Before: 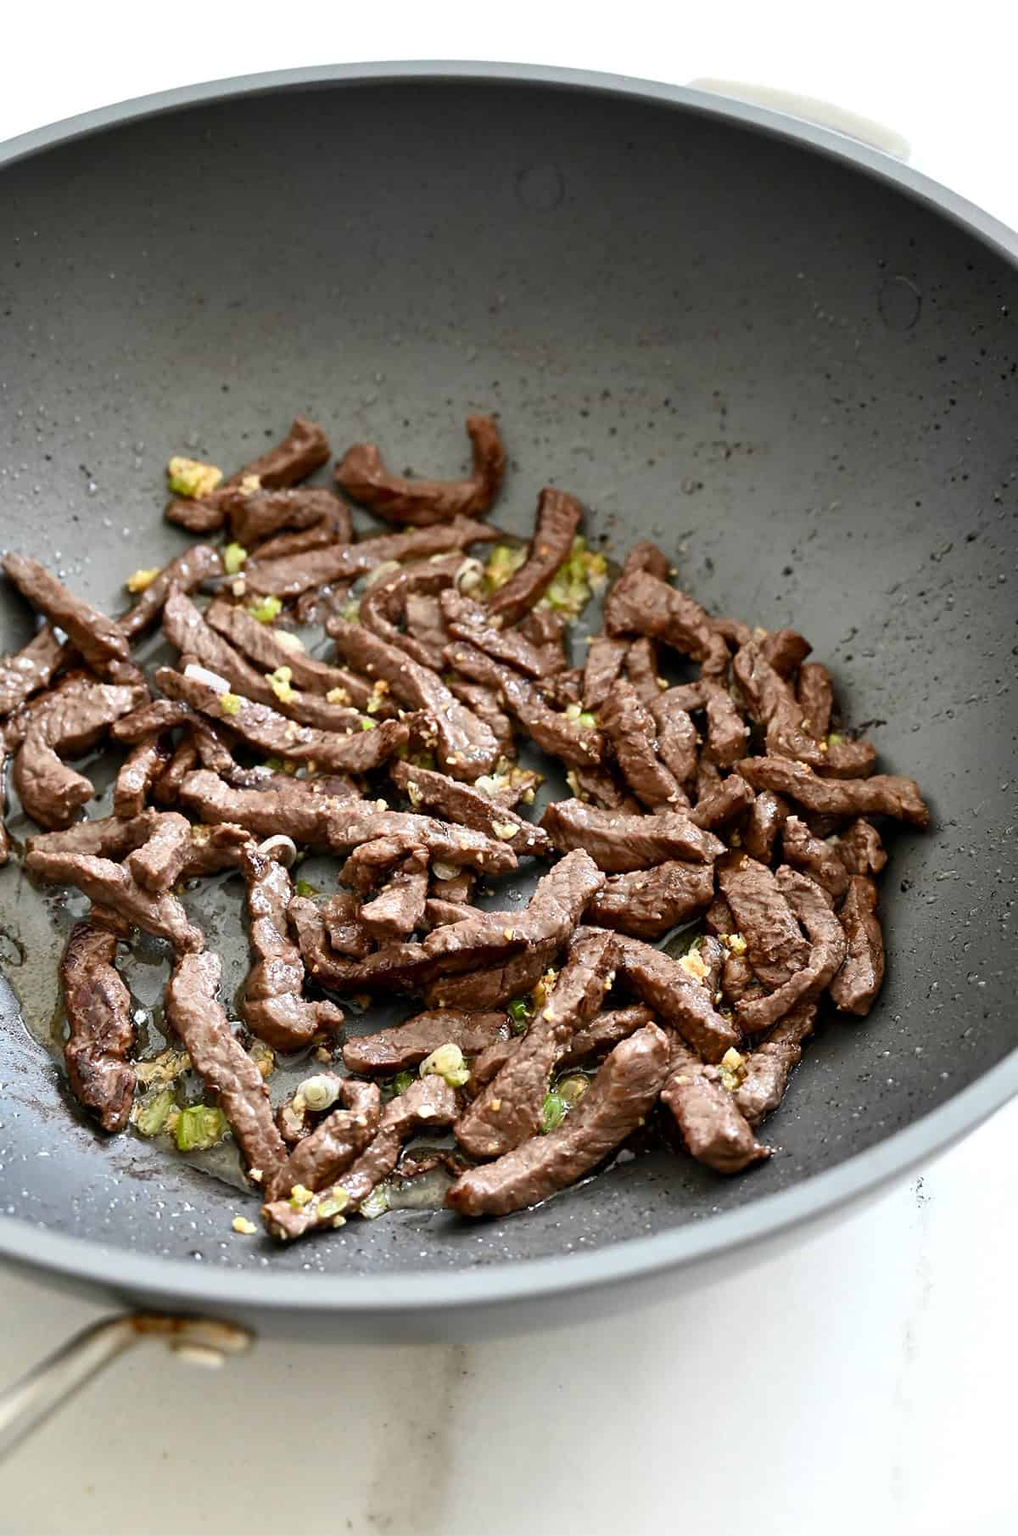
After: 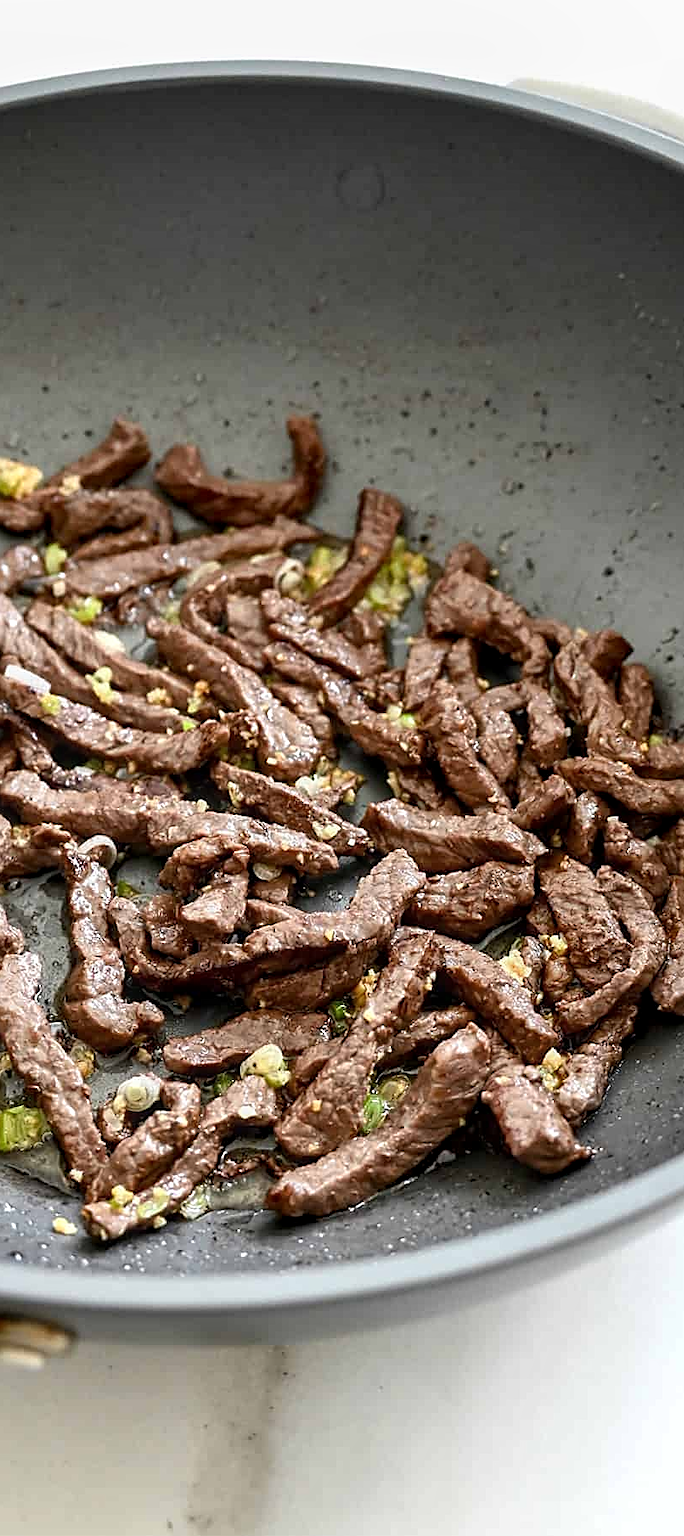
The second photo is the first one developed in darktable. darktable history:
crop and rotate: left 17.692%, right 15.07%
local contrast: on, module defaults
sharpen: on, module defaults
